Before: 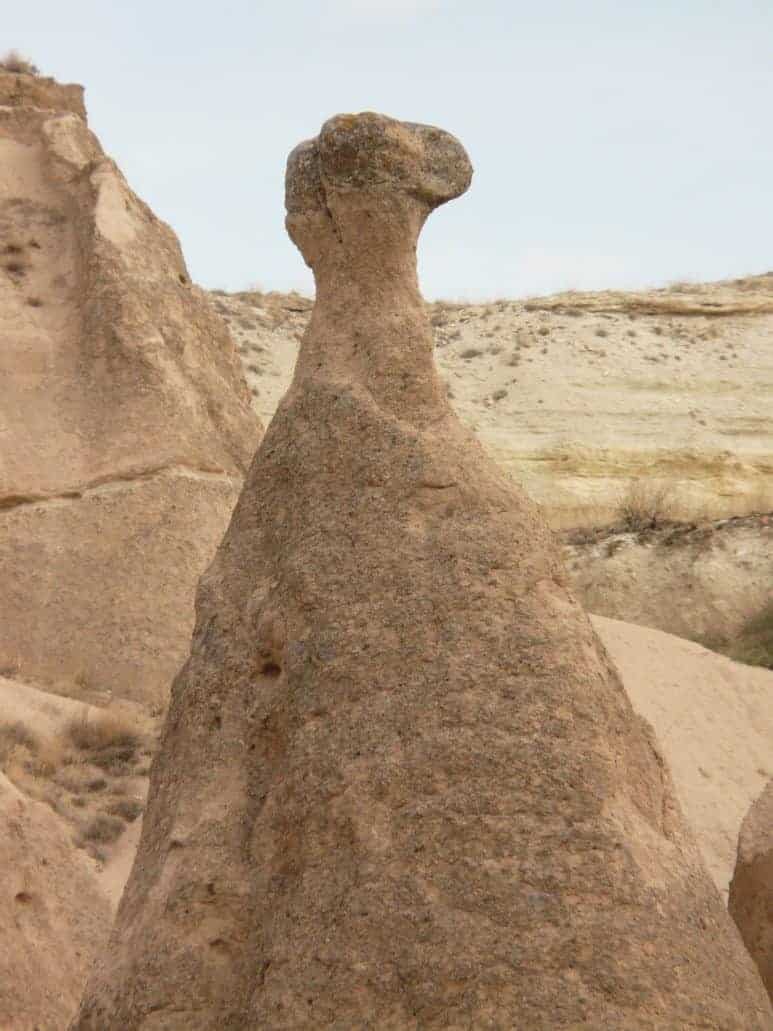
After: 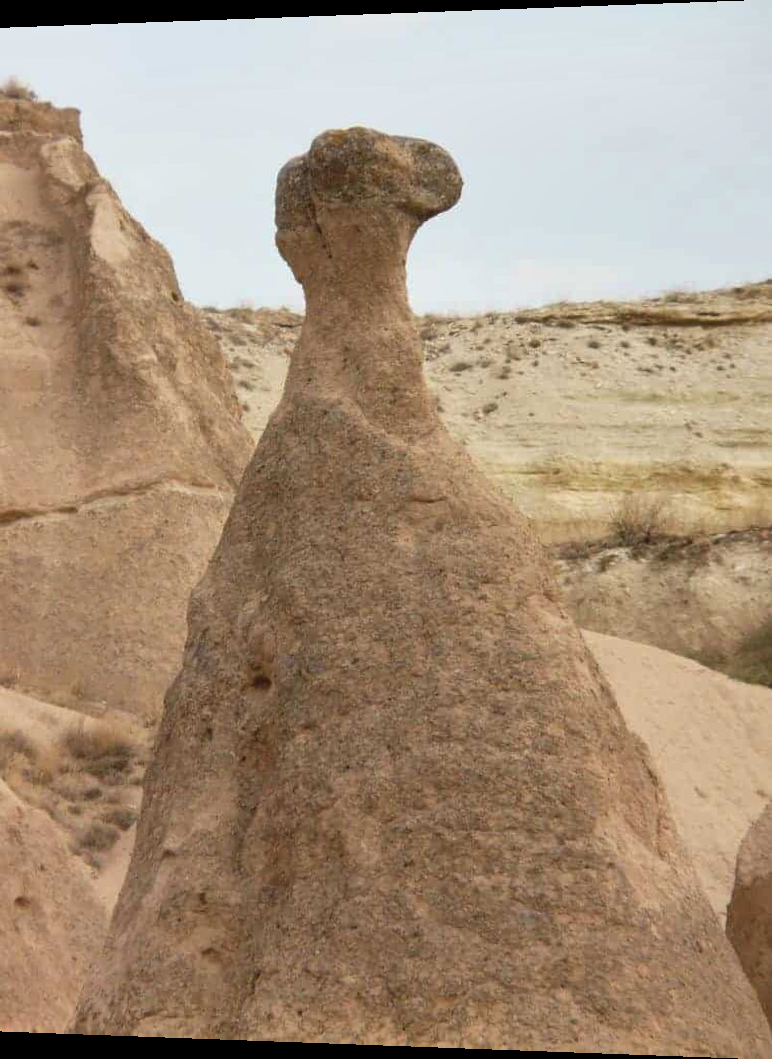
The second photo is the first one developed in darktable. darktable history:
rotate and perspective: lens shift (horizontal) -0.055, automatic cropping off
shadows and highlights: low approximation 0.01, soften with gaussian
